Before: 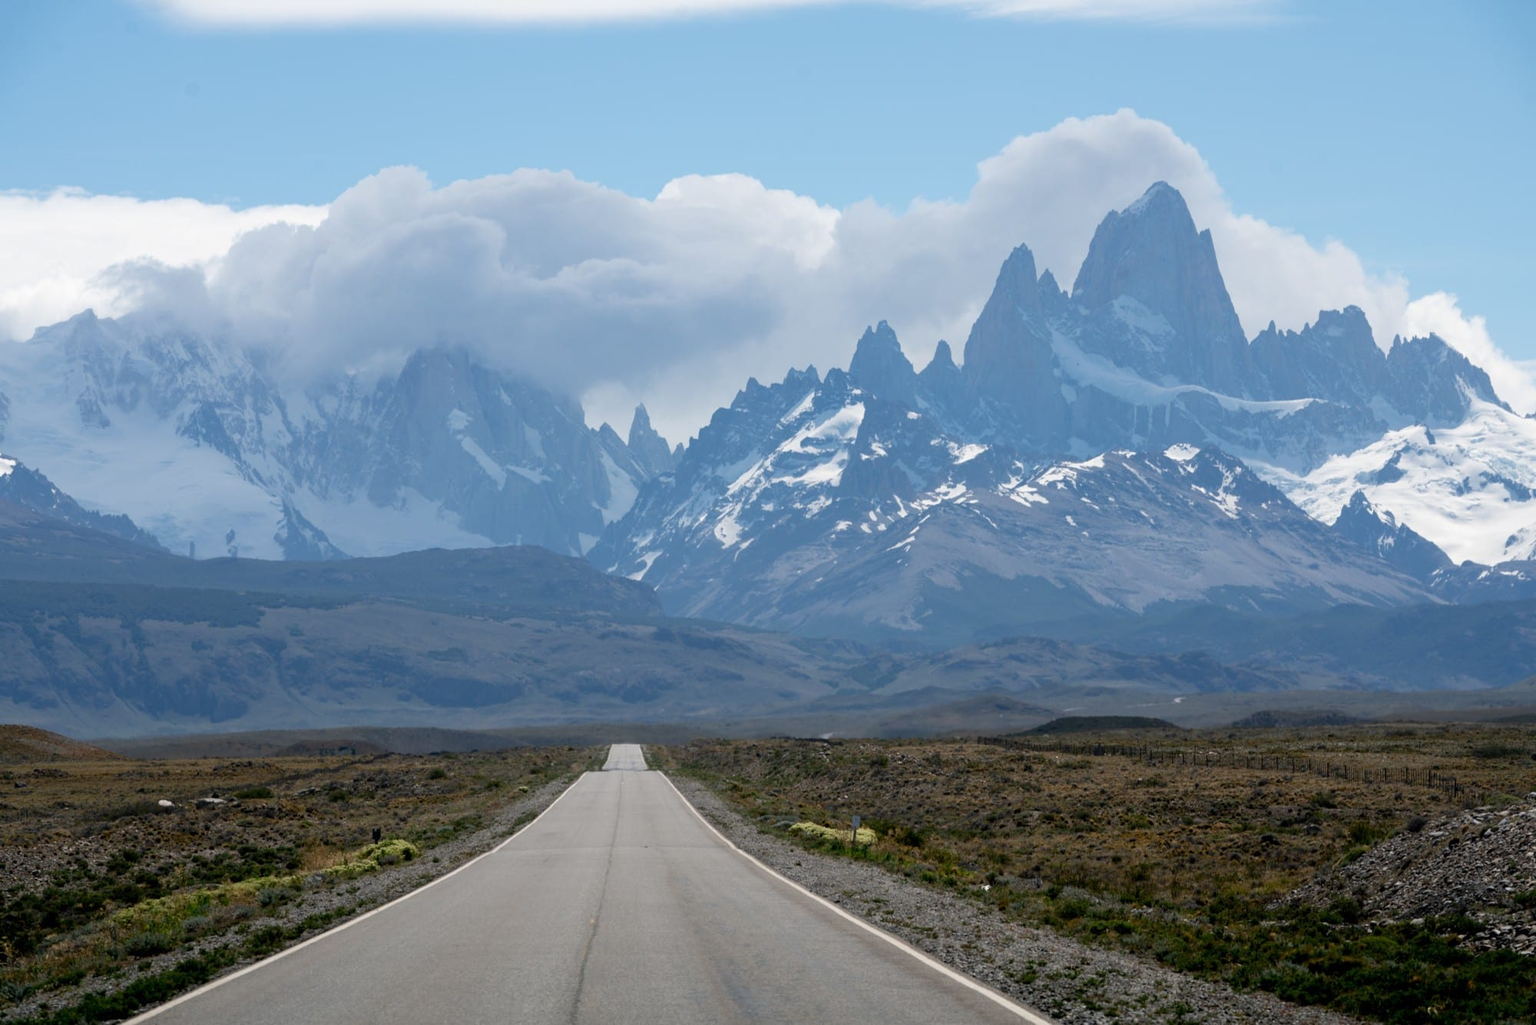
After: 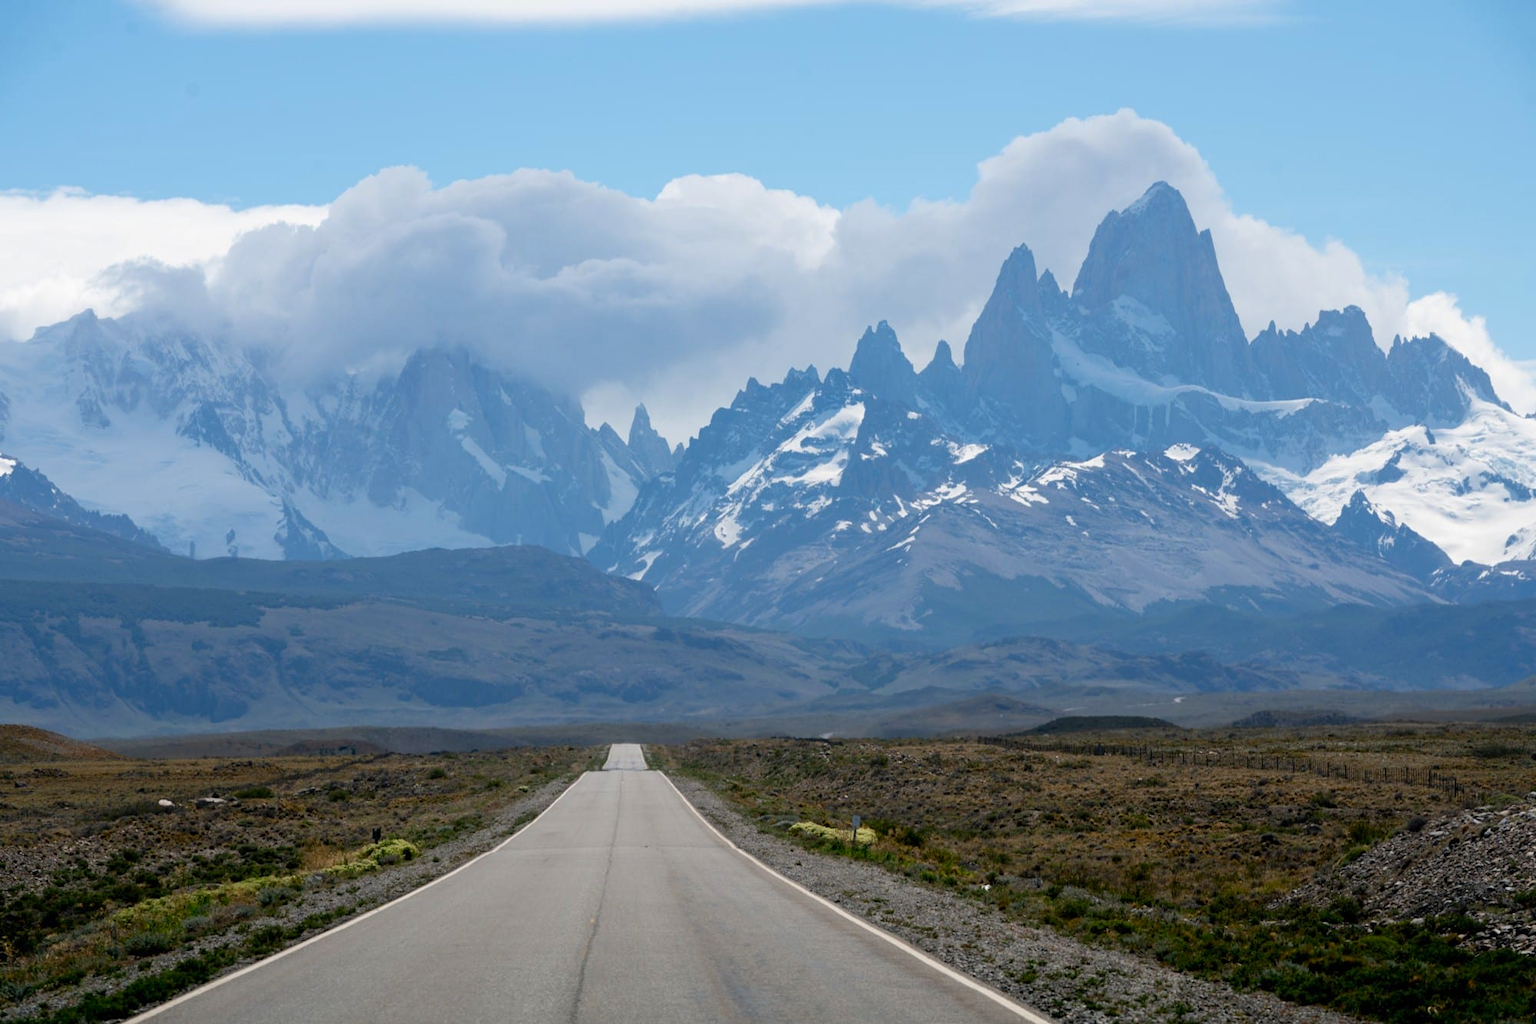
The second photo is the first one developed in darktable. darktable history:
color correction: highlights b* 0.062, saturation 1.14
